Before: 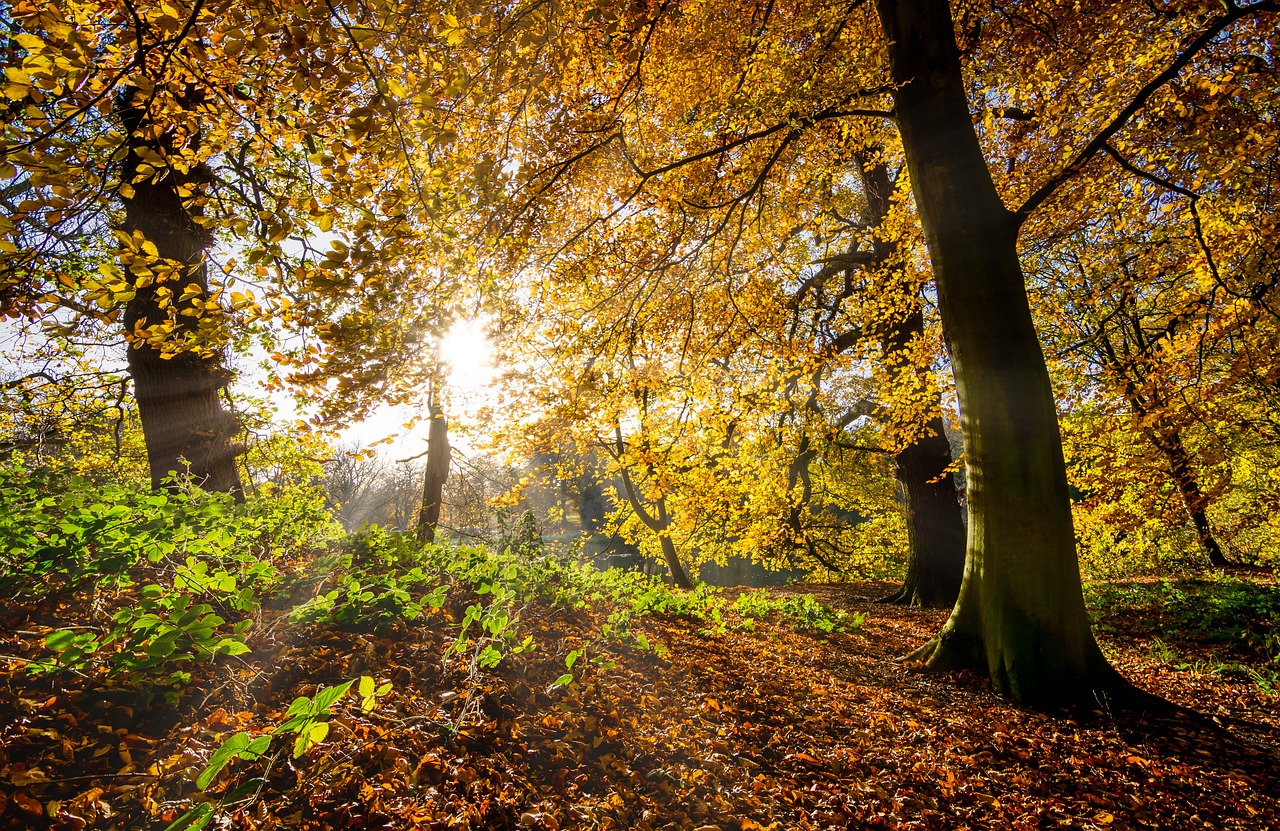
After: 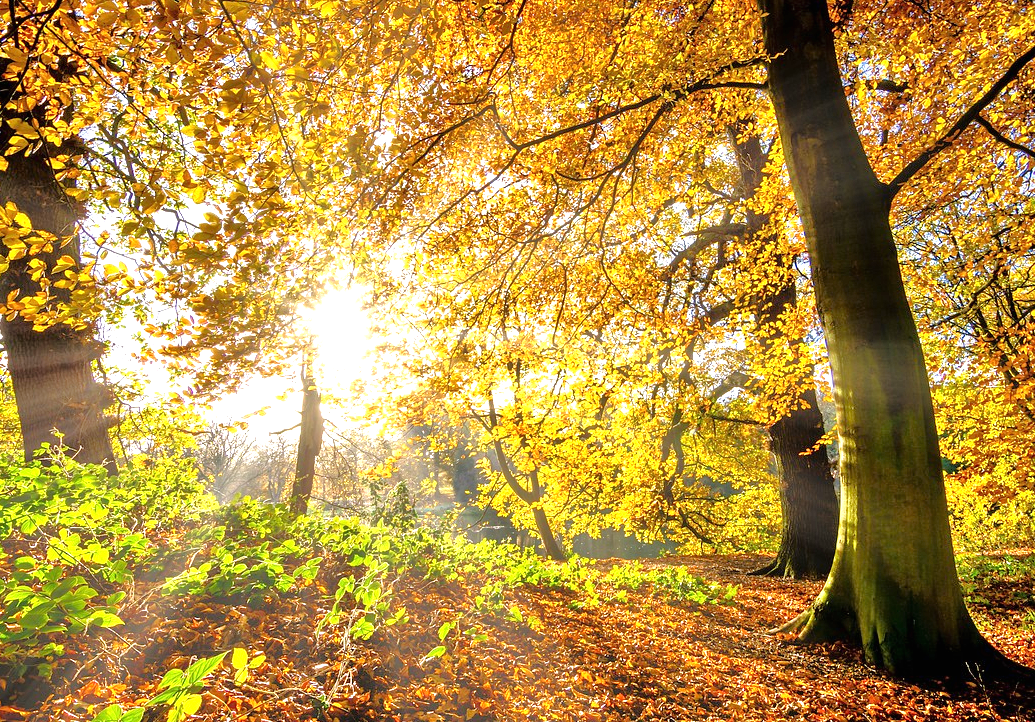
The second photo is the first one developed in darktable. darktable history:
crop: left 9.929%, top 3.475%, right 9.188%, bottom 9.529%
exposure: black level correction 0, exposure 0.953 EV, compensate exposure bias true, compensate highlight preservation false
tone equalizer: -7 EV 0.15 EV, -6 EV 0.6 EV, -5 EV 1.15 EV, -4 EV 1.33 EV, -3 EV 1.15 EV, -2 EV 0.6 EV, -1 EV 0.15 EV, mask exposure compensation -0.5 EV
